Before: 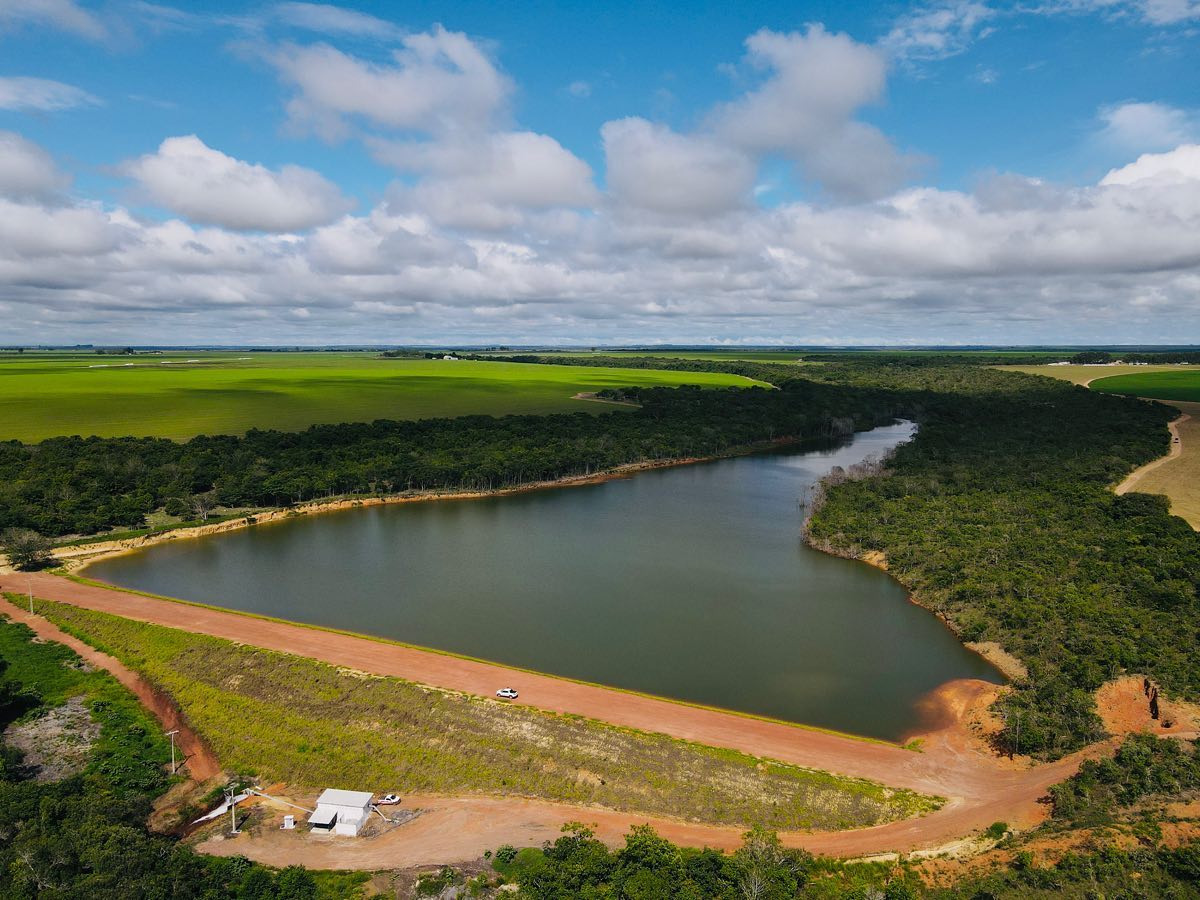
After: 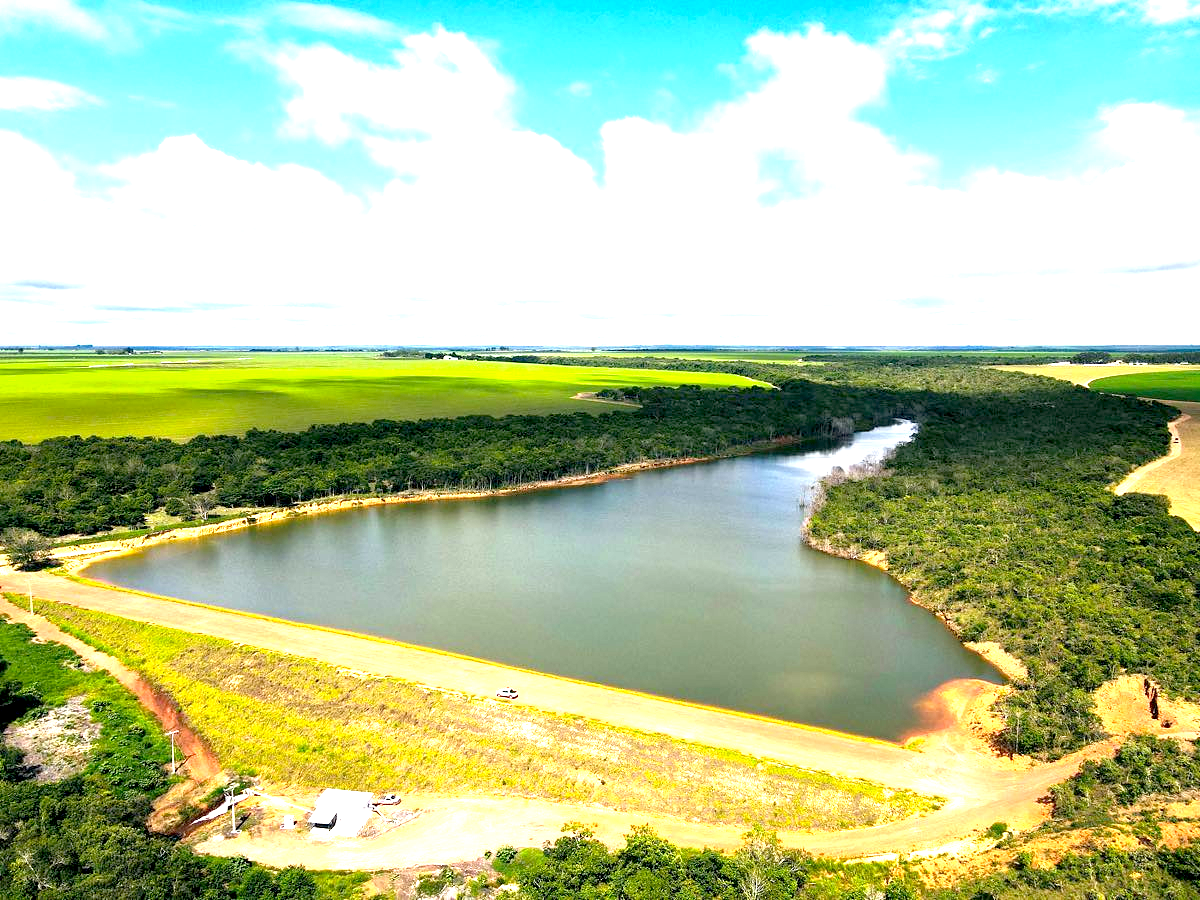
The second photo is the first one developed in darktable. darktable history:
exposure: black level correction 0.005, exposure 2.063 EV, compensate exposure bias true, compensate highlight preservation false
